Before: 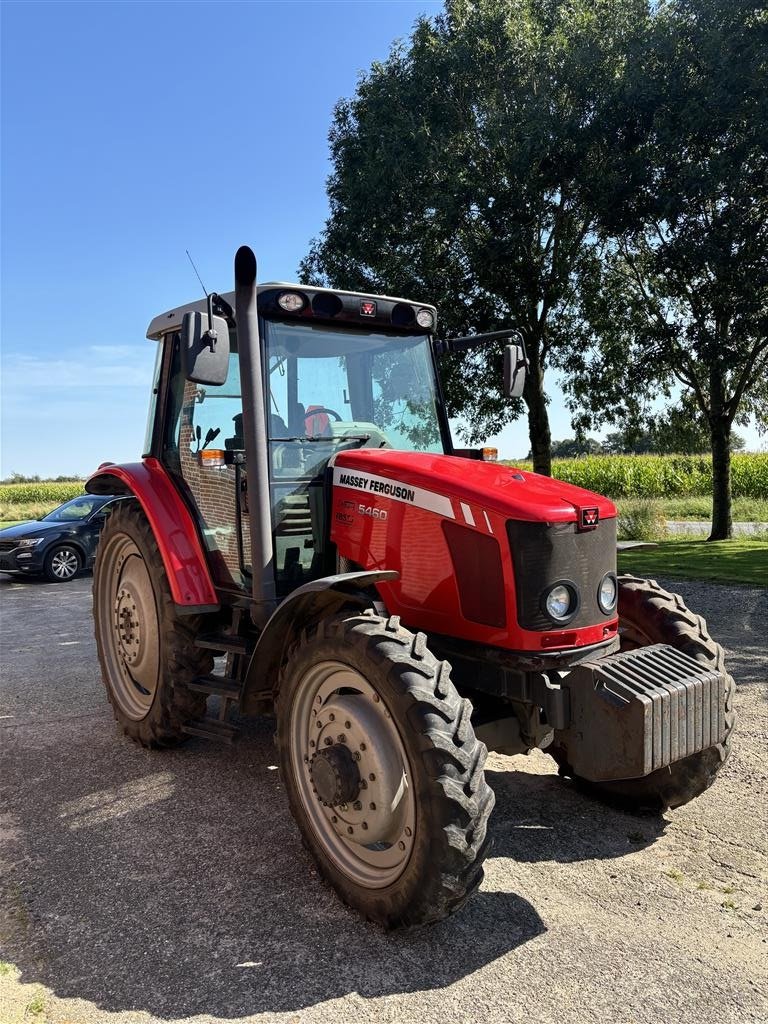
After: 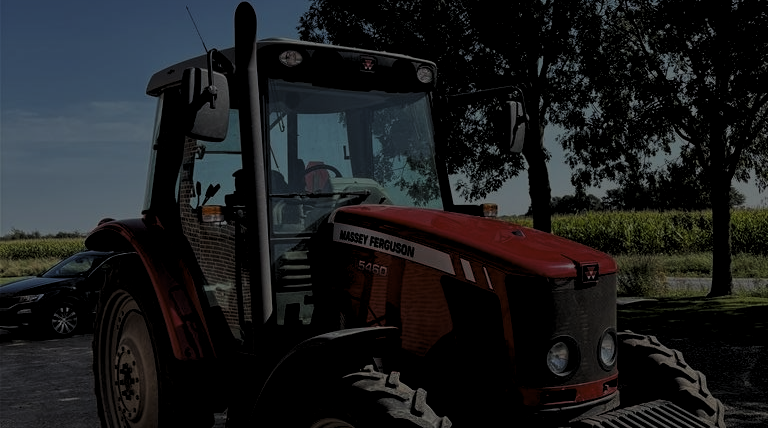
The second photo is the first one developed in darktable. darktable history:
levels: levels [0.116, 0.574, 1]
exposure: exposure -2.002 EV, compensate highlight preservation false
crop and rotate: top 23.84%, bottom 34.294%
